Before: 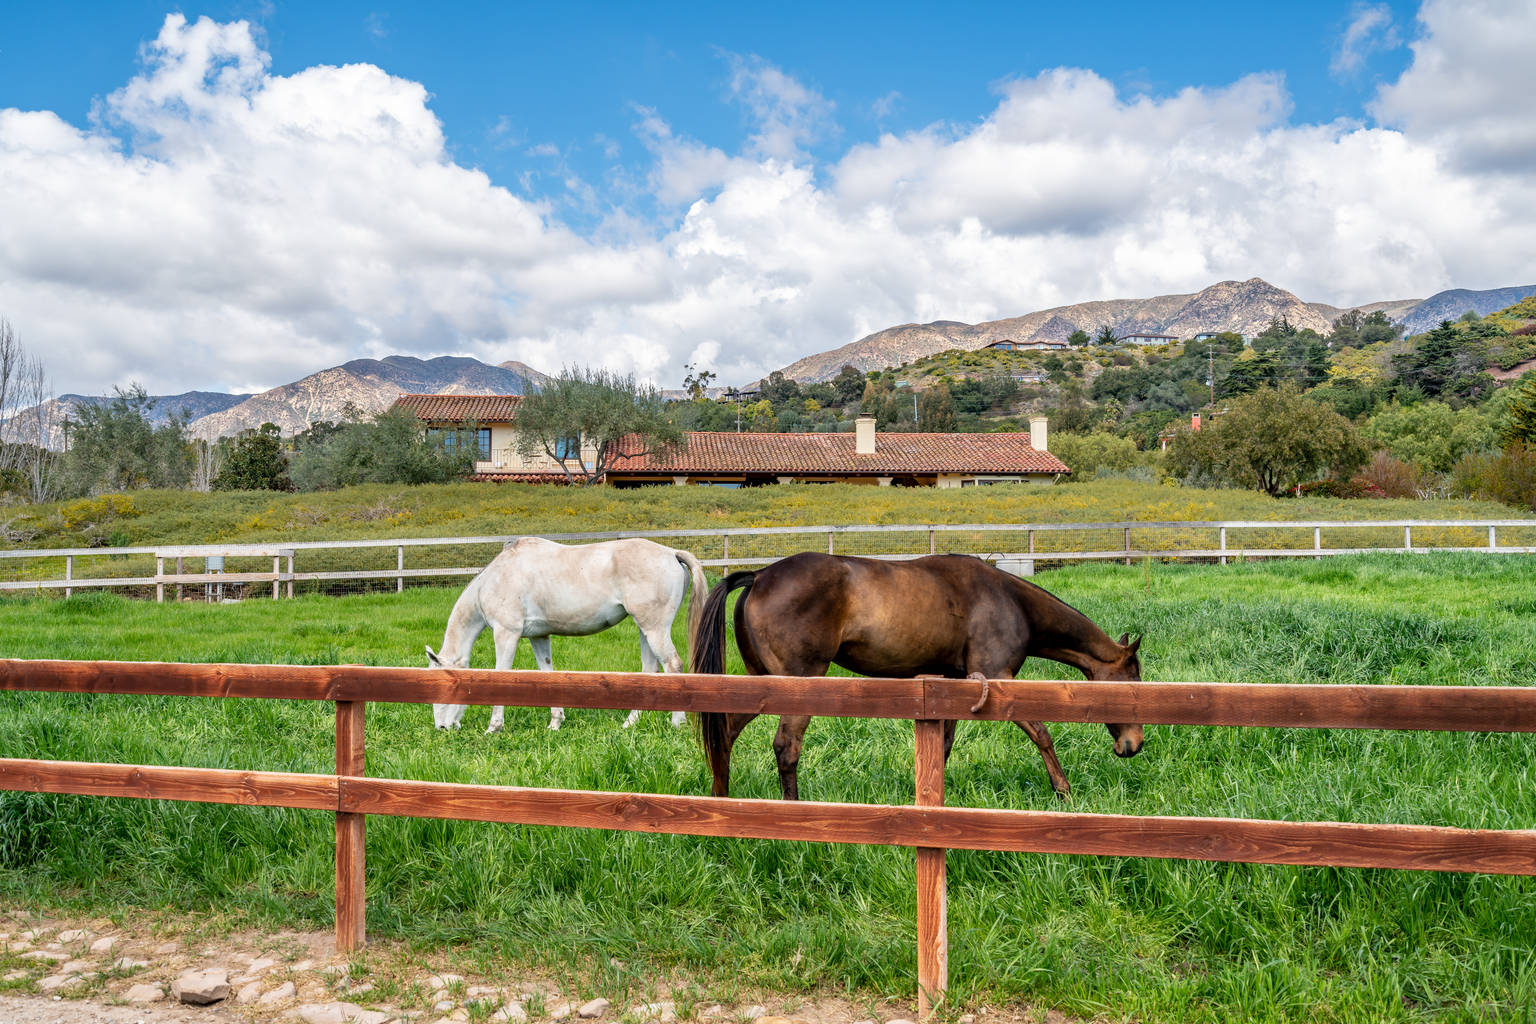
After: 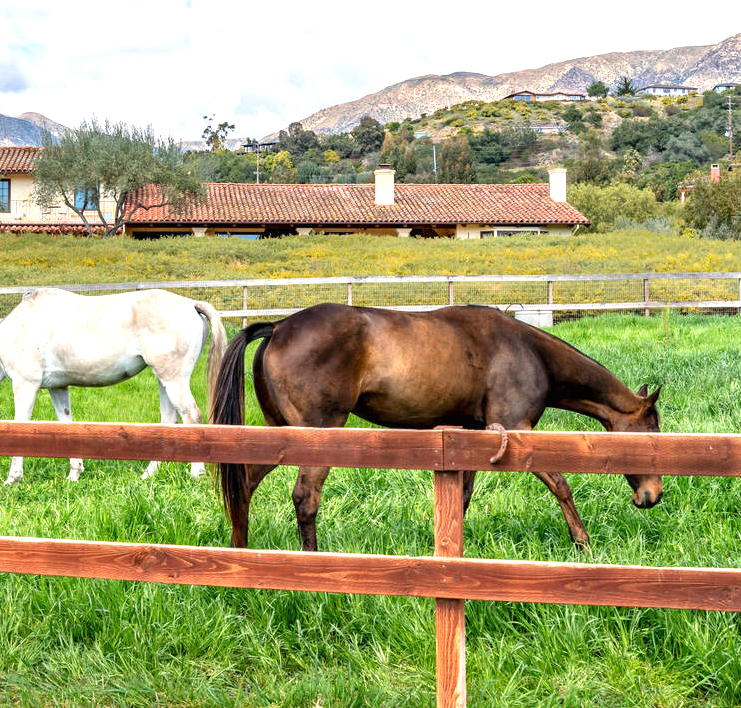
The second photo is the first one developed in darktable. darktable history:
exposure: black level correction 0, exposure 0.697 EV, compensate highlight preservation false
crop: left 31.367%, top 24.35%, right 20.382%, bottom 6.495%
